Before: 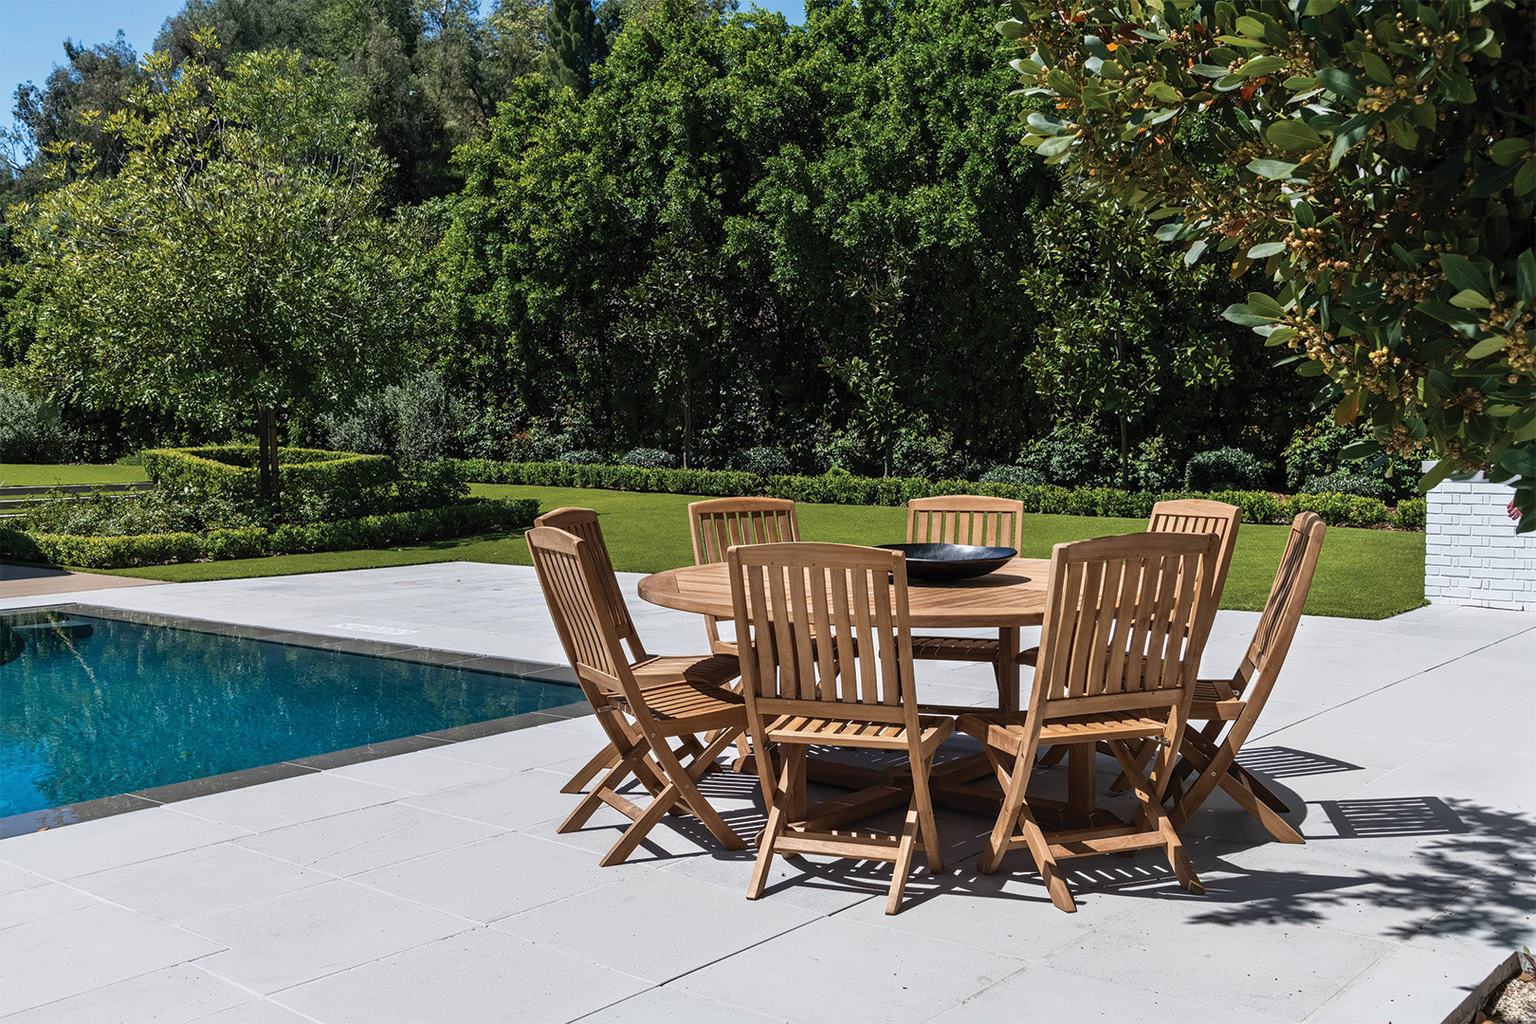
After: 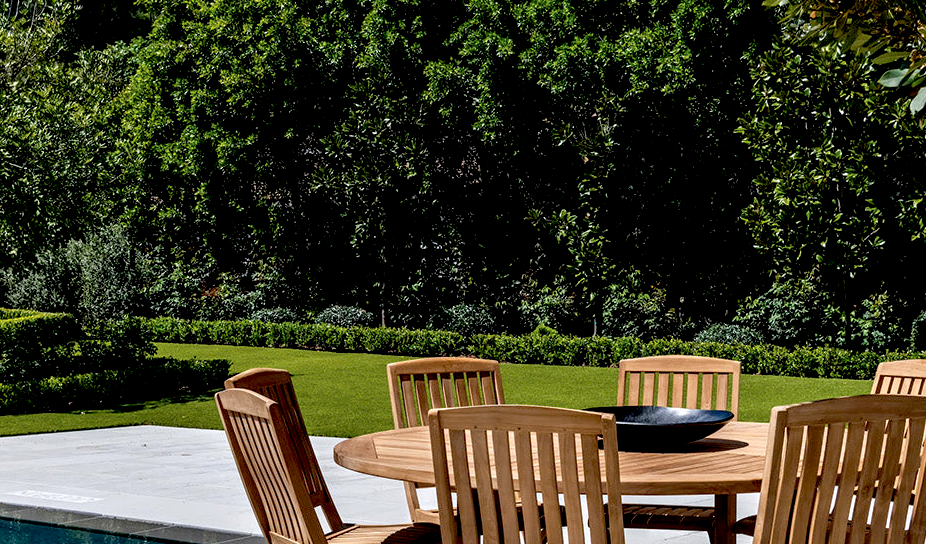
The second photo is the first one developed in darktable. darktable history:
exposure: black level correction 0.025, exposure 0.182 EV, compensate highlight preservation false
crop: left 20.932%, top 15.471%, right 21.848%, bottom 34.081%
